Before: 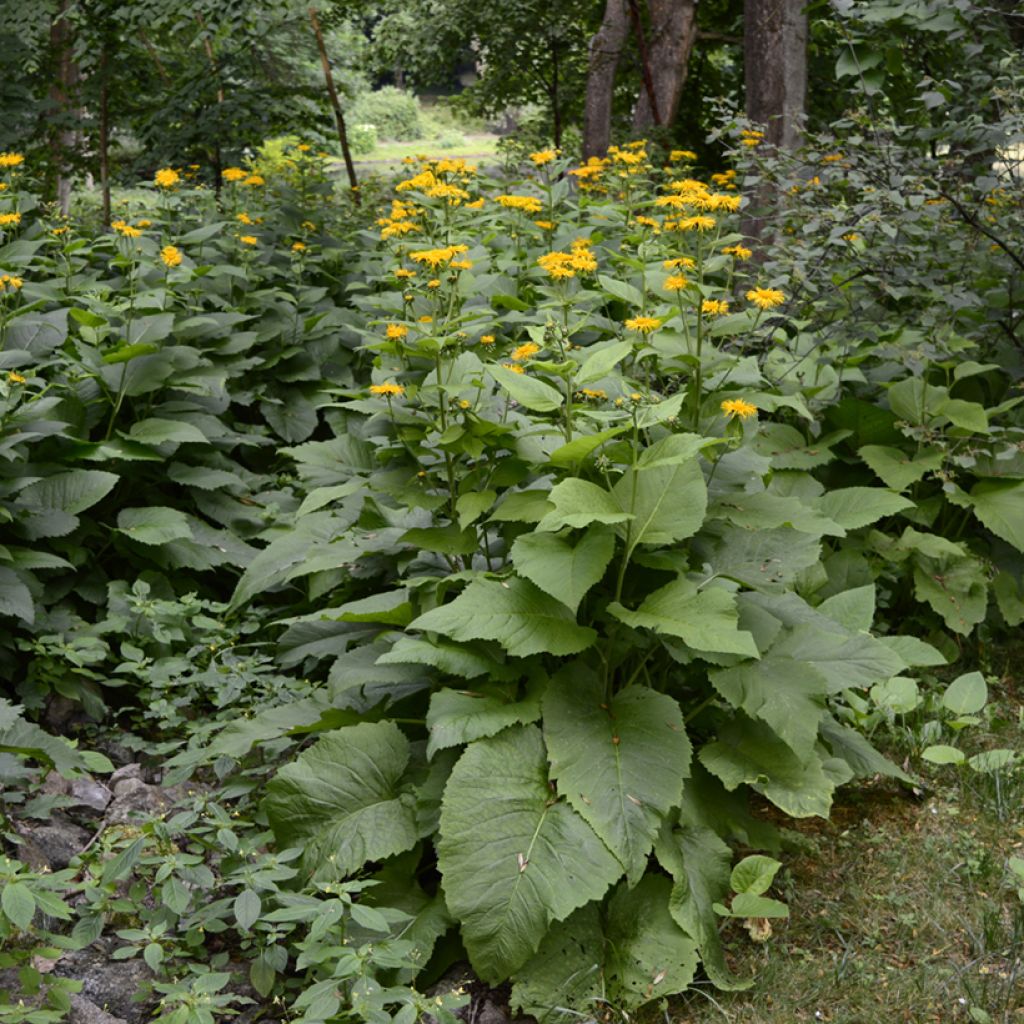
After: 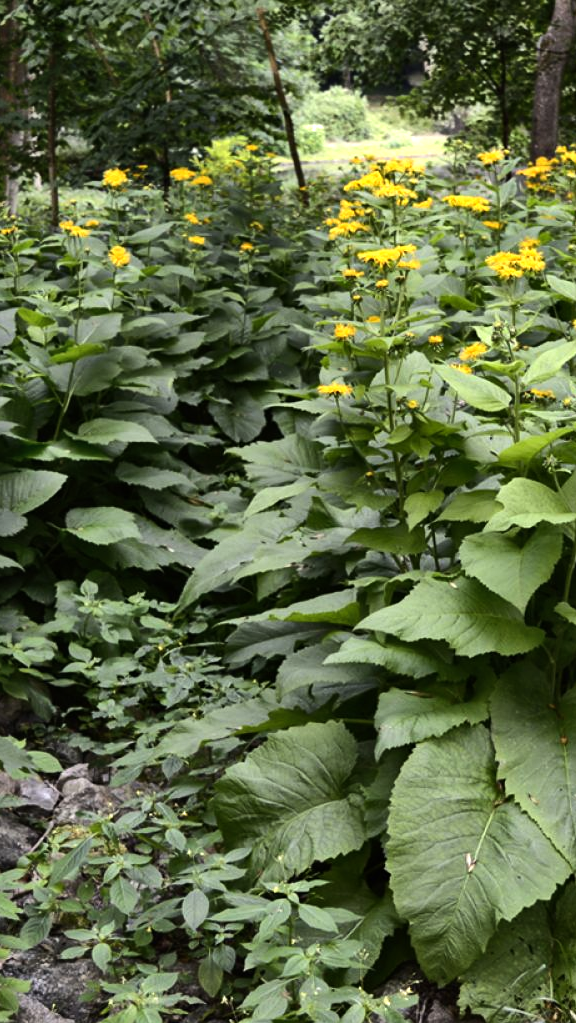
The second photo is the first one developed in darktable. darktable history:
shadows and highlights: soften with gaussian
crop: left 5.114%, right 38.589%
tone equalizer: -8 EV -0.75 EV, -7 EV -0.7 EV, -6 EV -0.6 EV, -5 EV -0.4 EV, -3 EV 0.4 EV, -2 EV 0.6 EV, -1 EV 0.7 EV, +0 EV 0.75 EV, edges refinement/feathering 500, mask exposure compensation -1.57 EV, preserve details no
